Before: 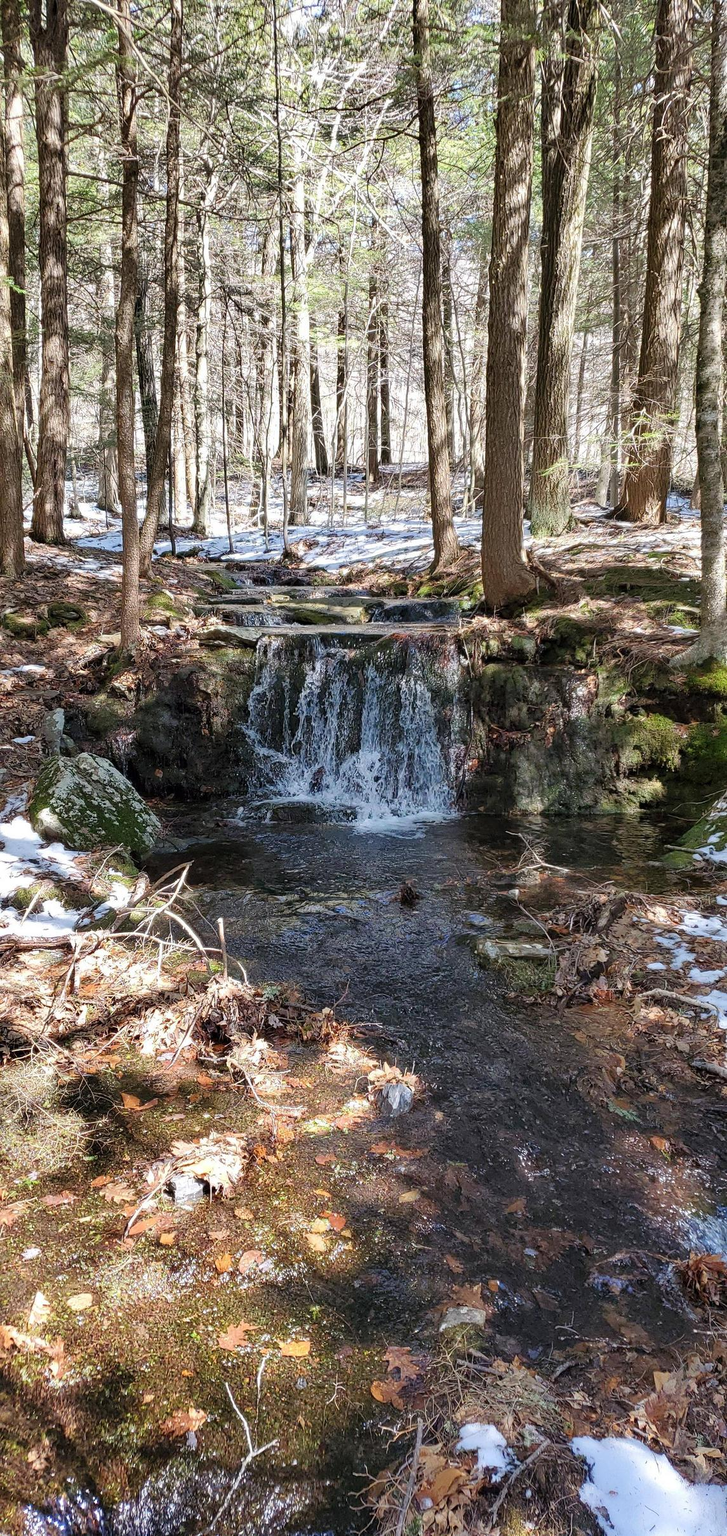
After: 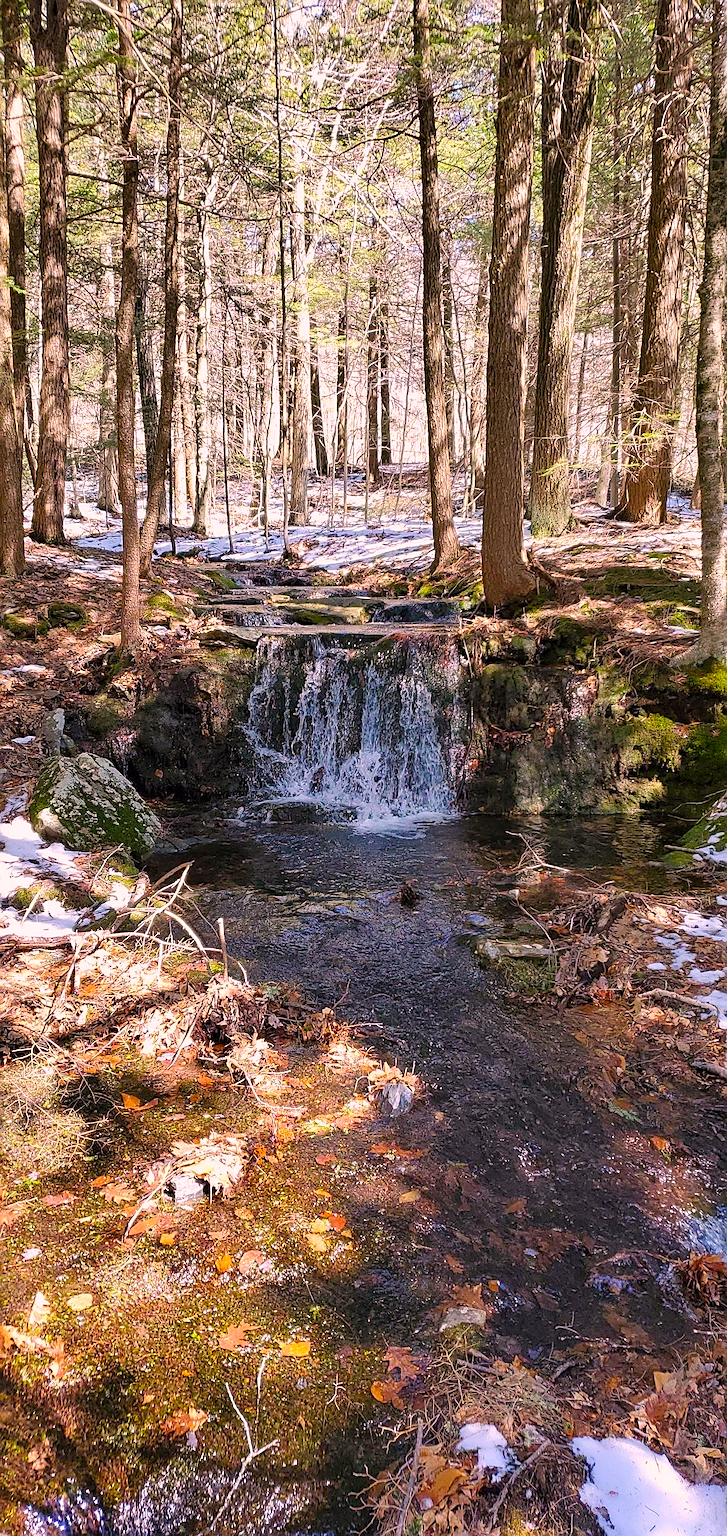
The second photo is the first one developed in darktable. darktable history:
sharpen: on, module defaults
color balance rgb: linear chroma grading › global chroma 15%, perceptual saturation grading › global saturation 30%
color correction: highlights a* 14.52, highlights b* 4.84
